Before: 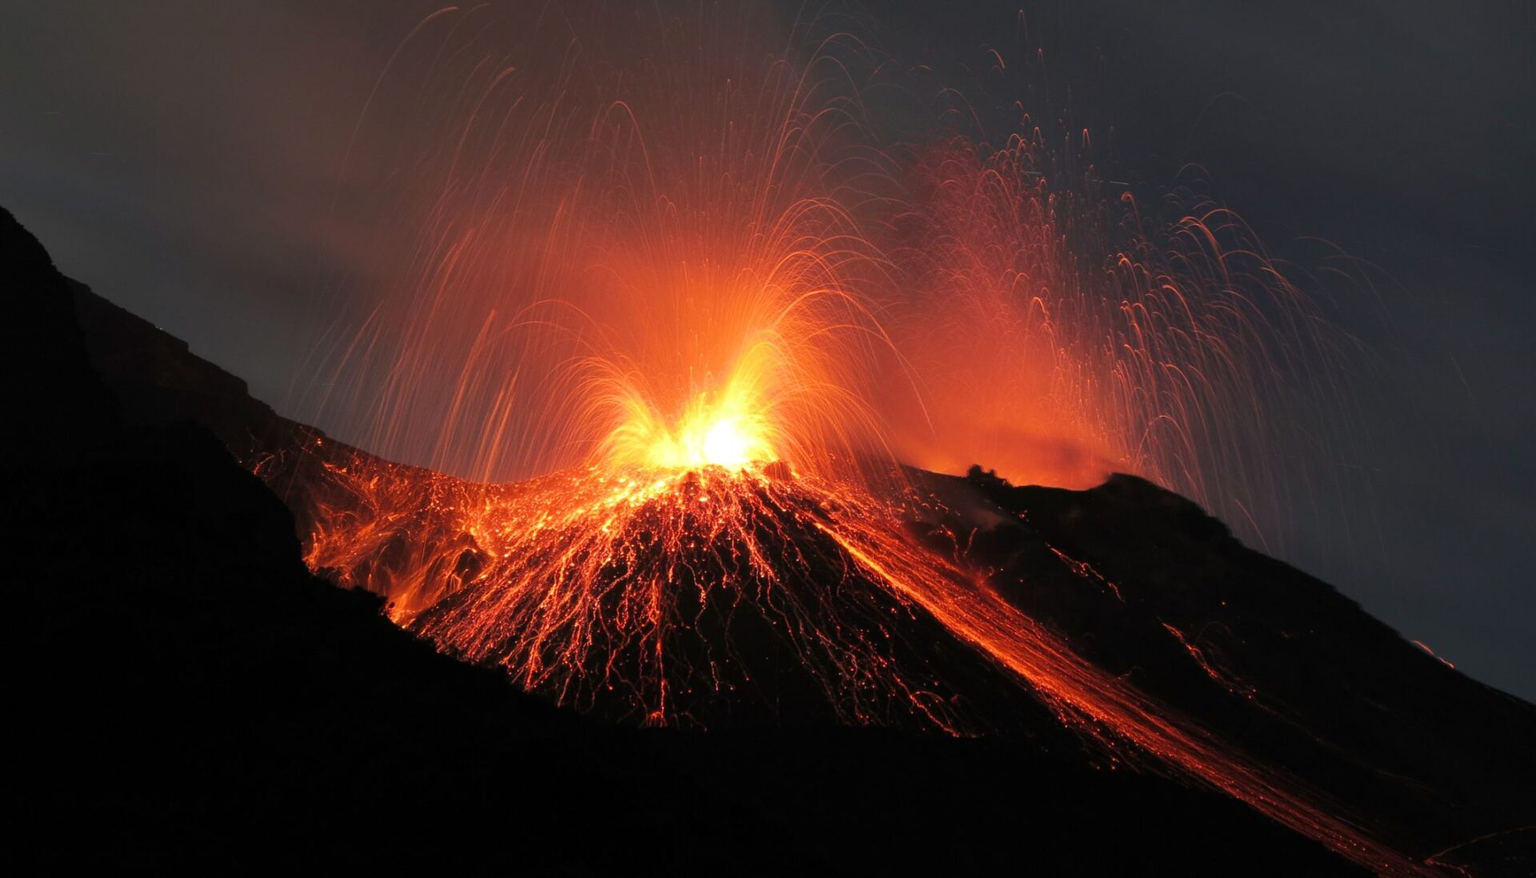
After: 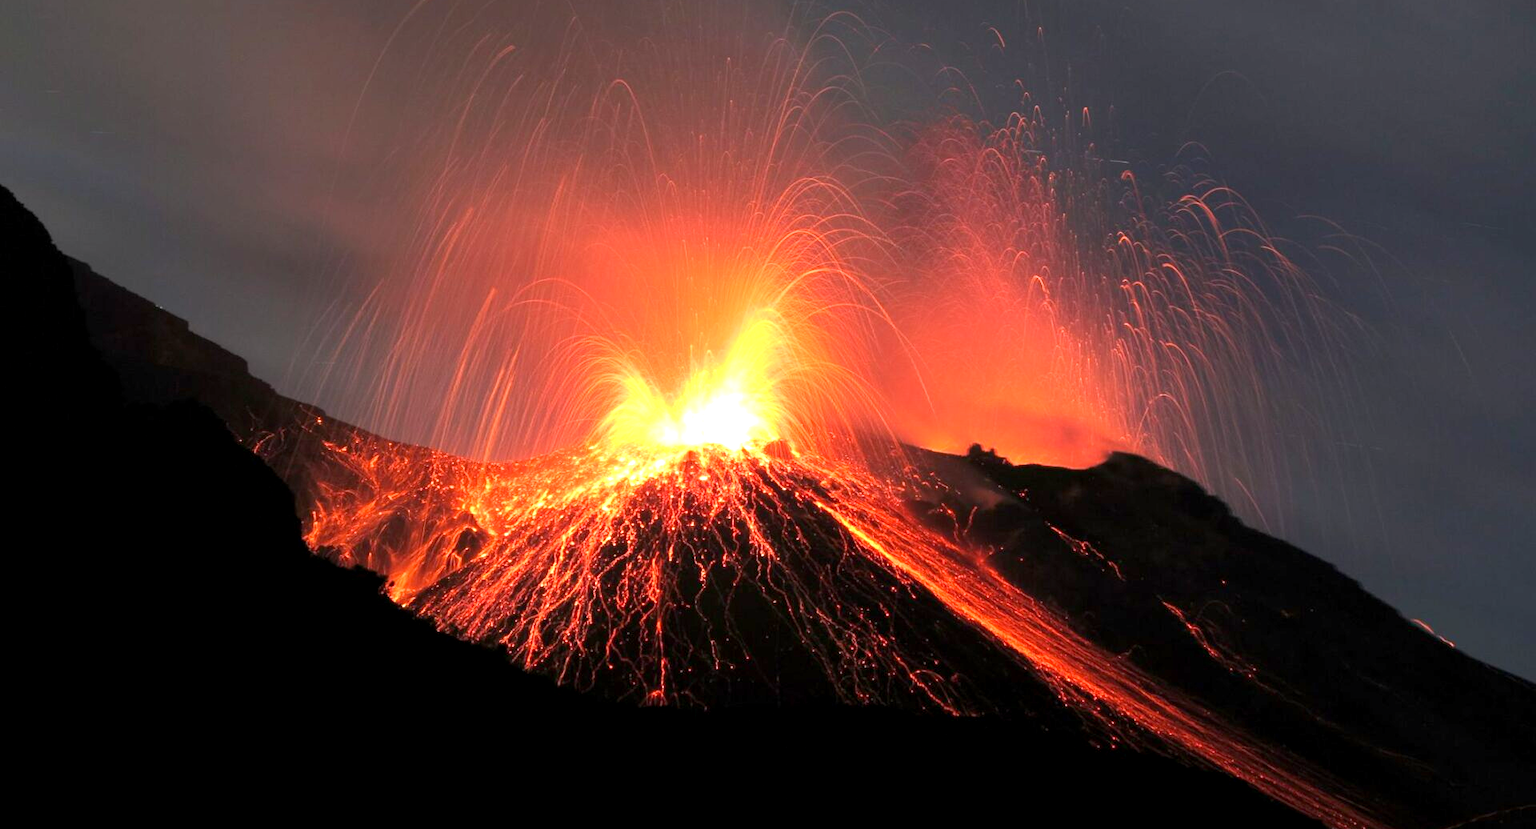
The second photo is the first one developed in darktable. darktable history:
white balance: red 1.009, blue 1.027
crop and rotate: top 2.479%, bottom 3.018%
exposure: black level correction 0.001, exposure 1 EV, compensate highlight preservation false
